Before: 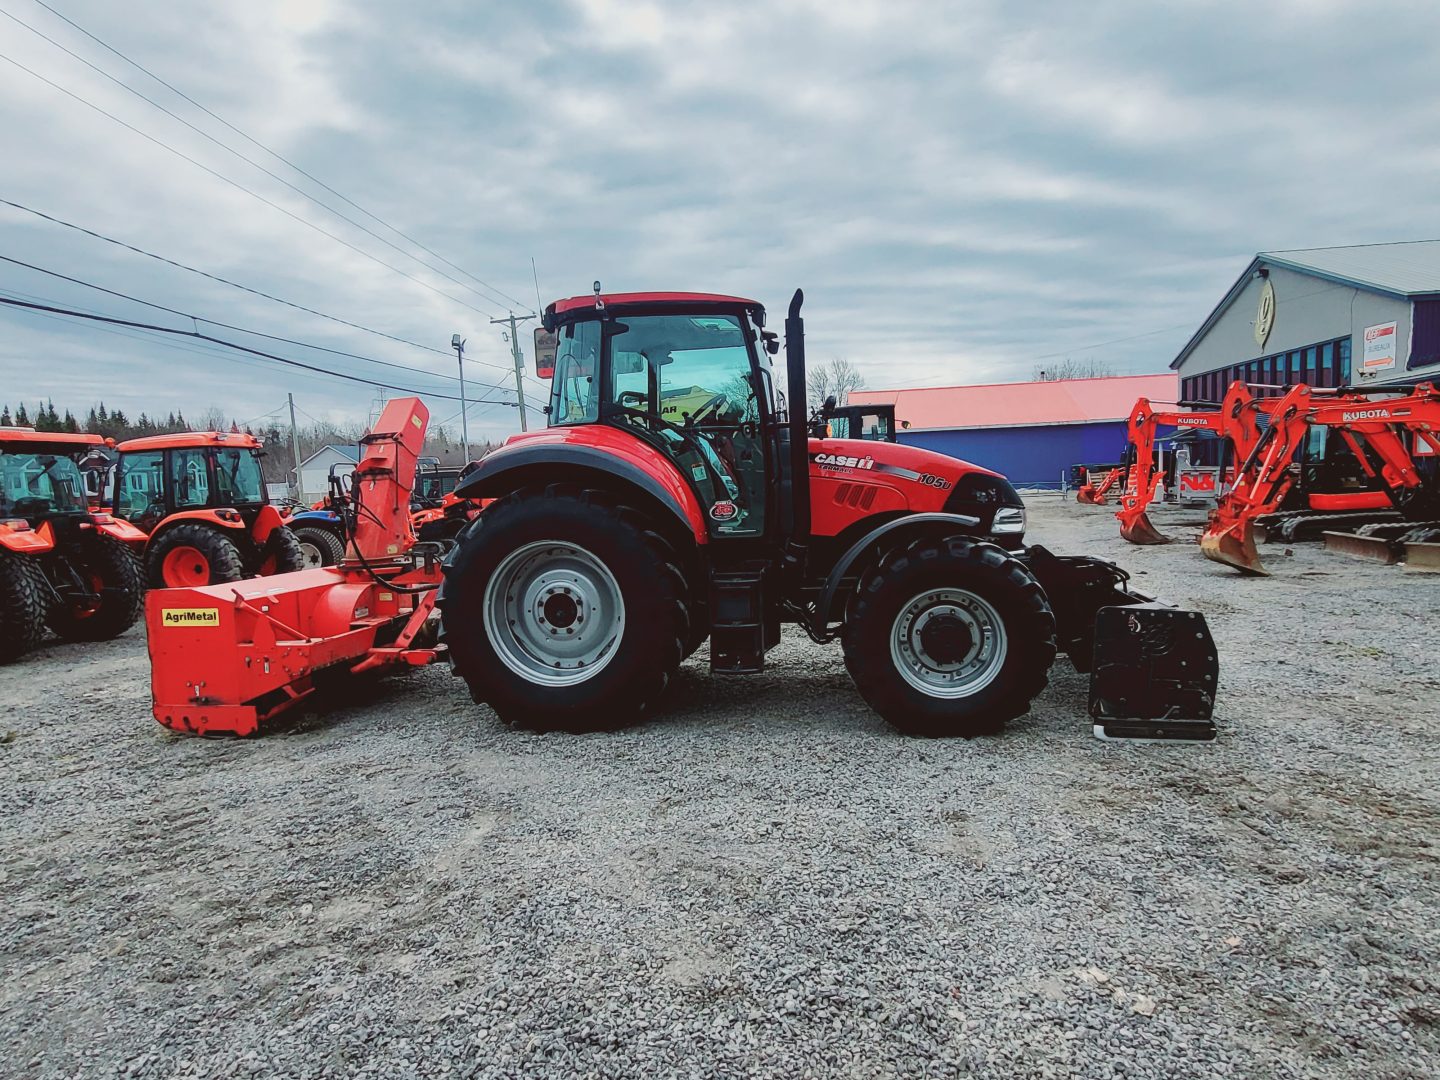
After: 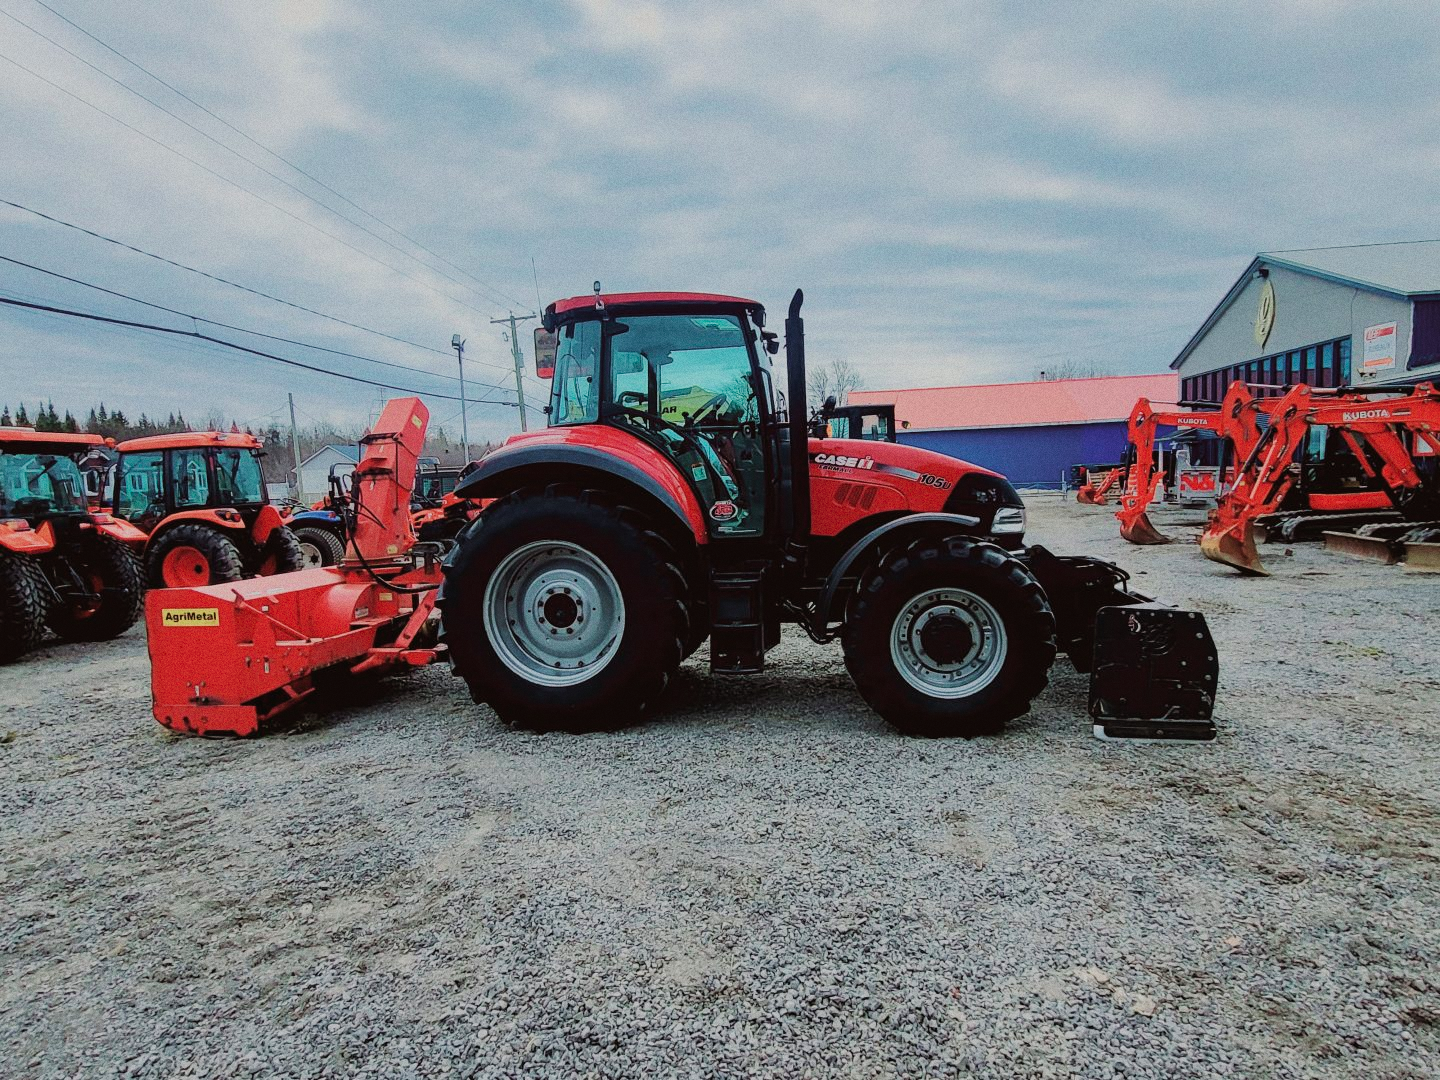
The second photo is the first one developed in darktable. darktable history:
velvia: strength 29%
grain: coarseness 0.09 ISO
filmic rgb: black relative exposure -7.65 EV, white relative exposure 4.56 EV, hardness 3.61
